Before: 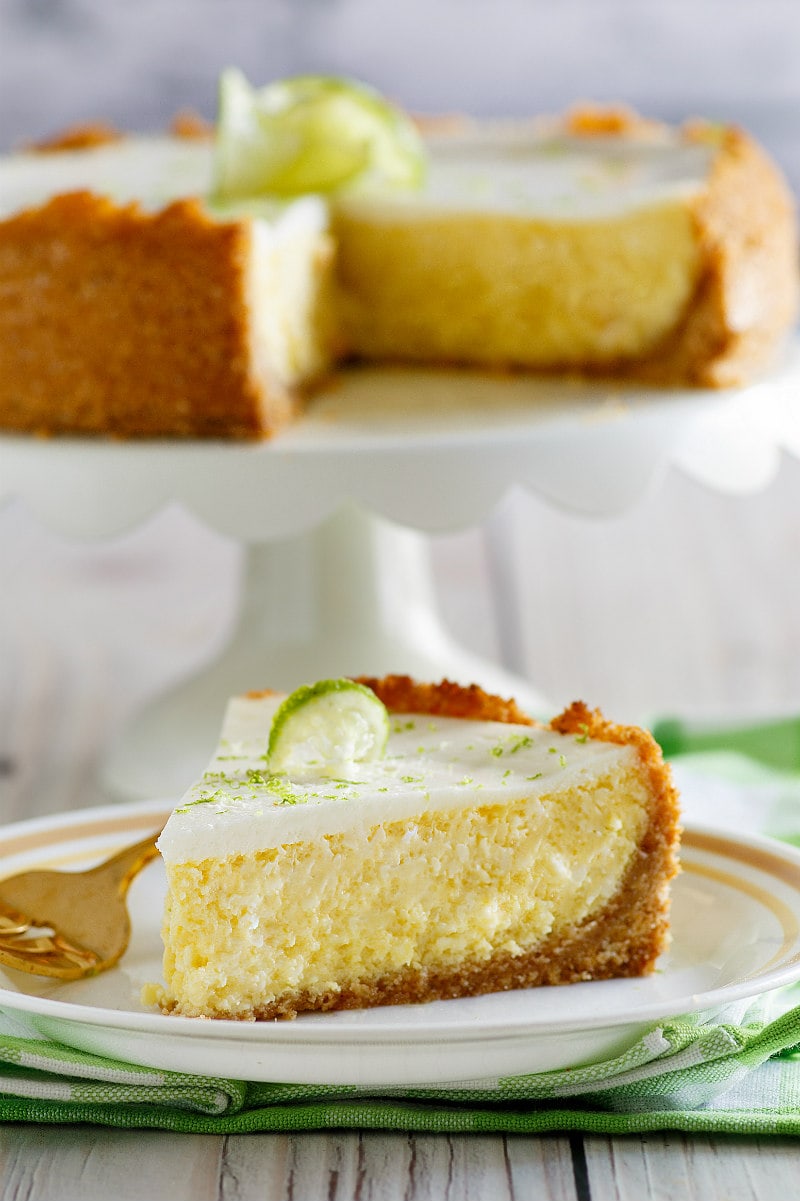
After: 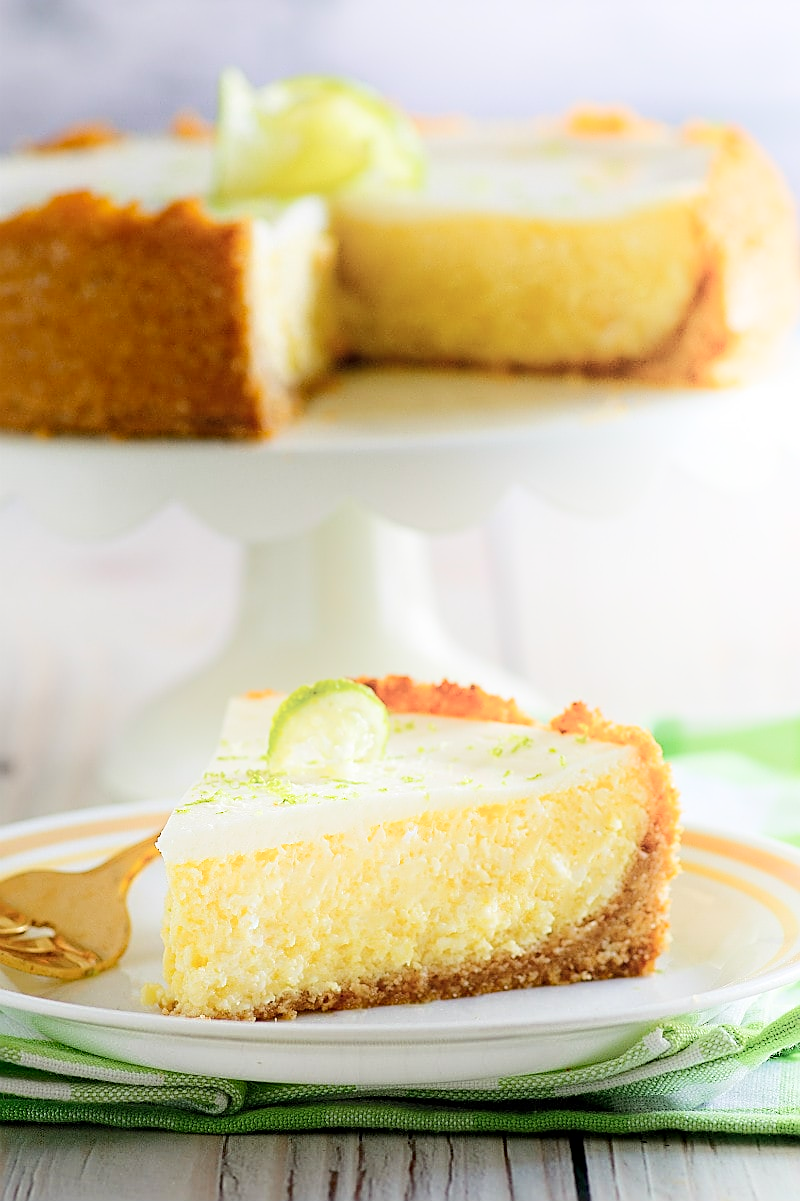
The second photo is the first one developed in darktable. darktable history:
shadows and highlights: shadows -20.68, highlights 98.21, soften with gaussian
sharpen: on, module defaults
haze removal: compatibility mode true, adaptive false
